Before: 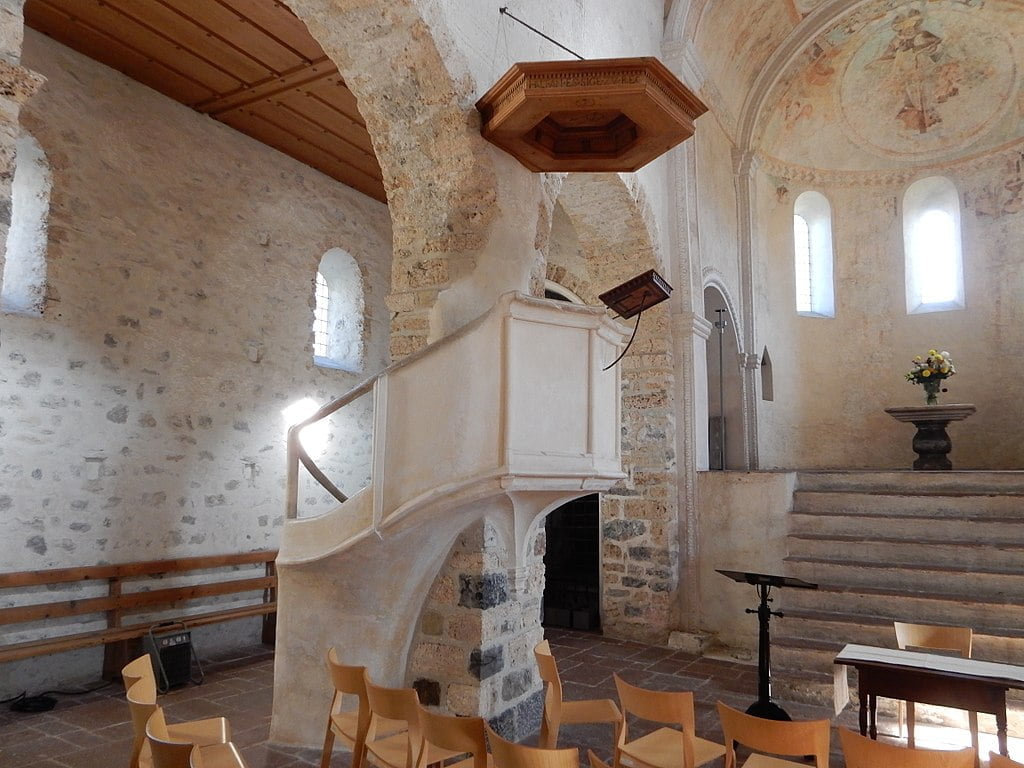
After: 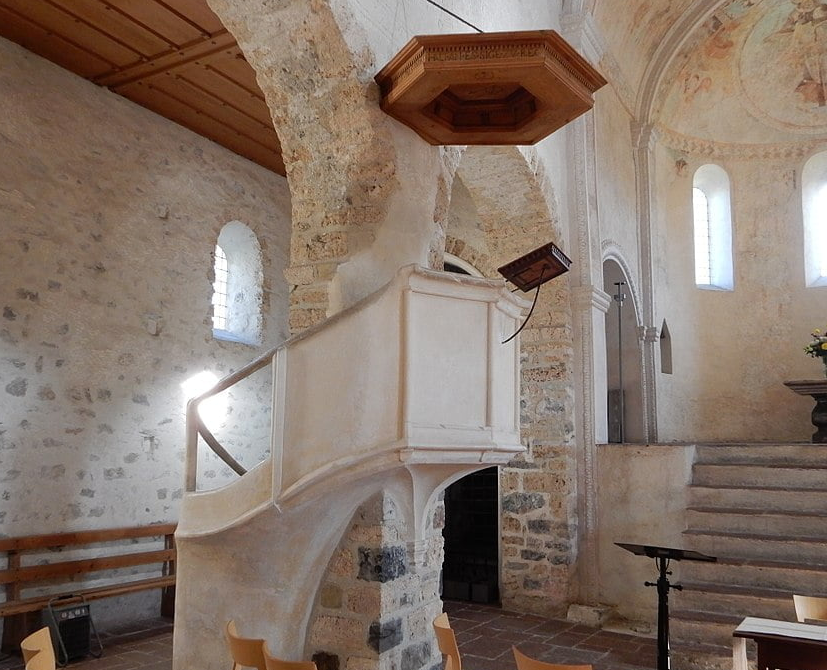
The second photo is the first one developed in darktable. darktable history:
crop: left 9.912%, top 3.53%, right 9.255%, bottom 9.128%
